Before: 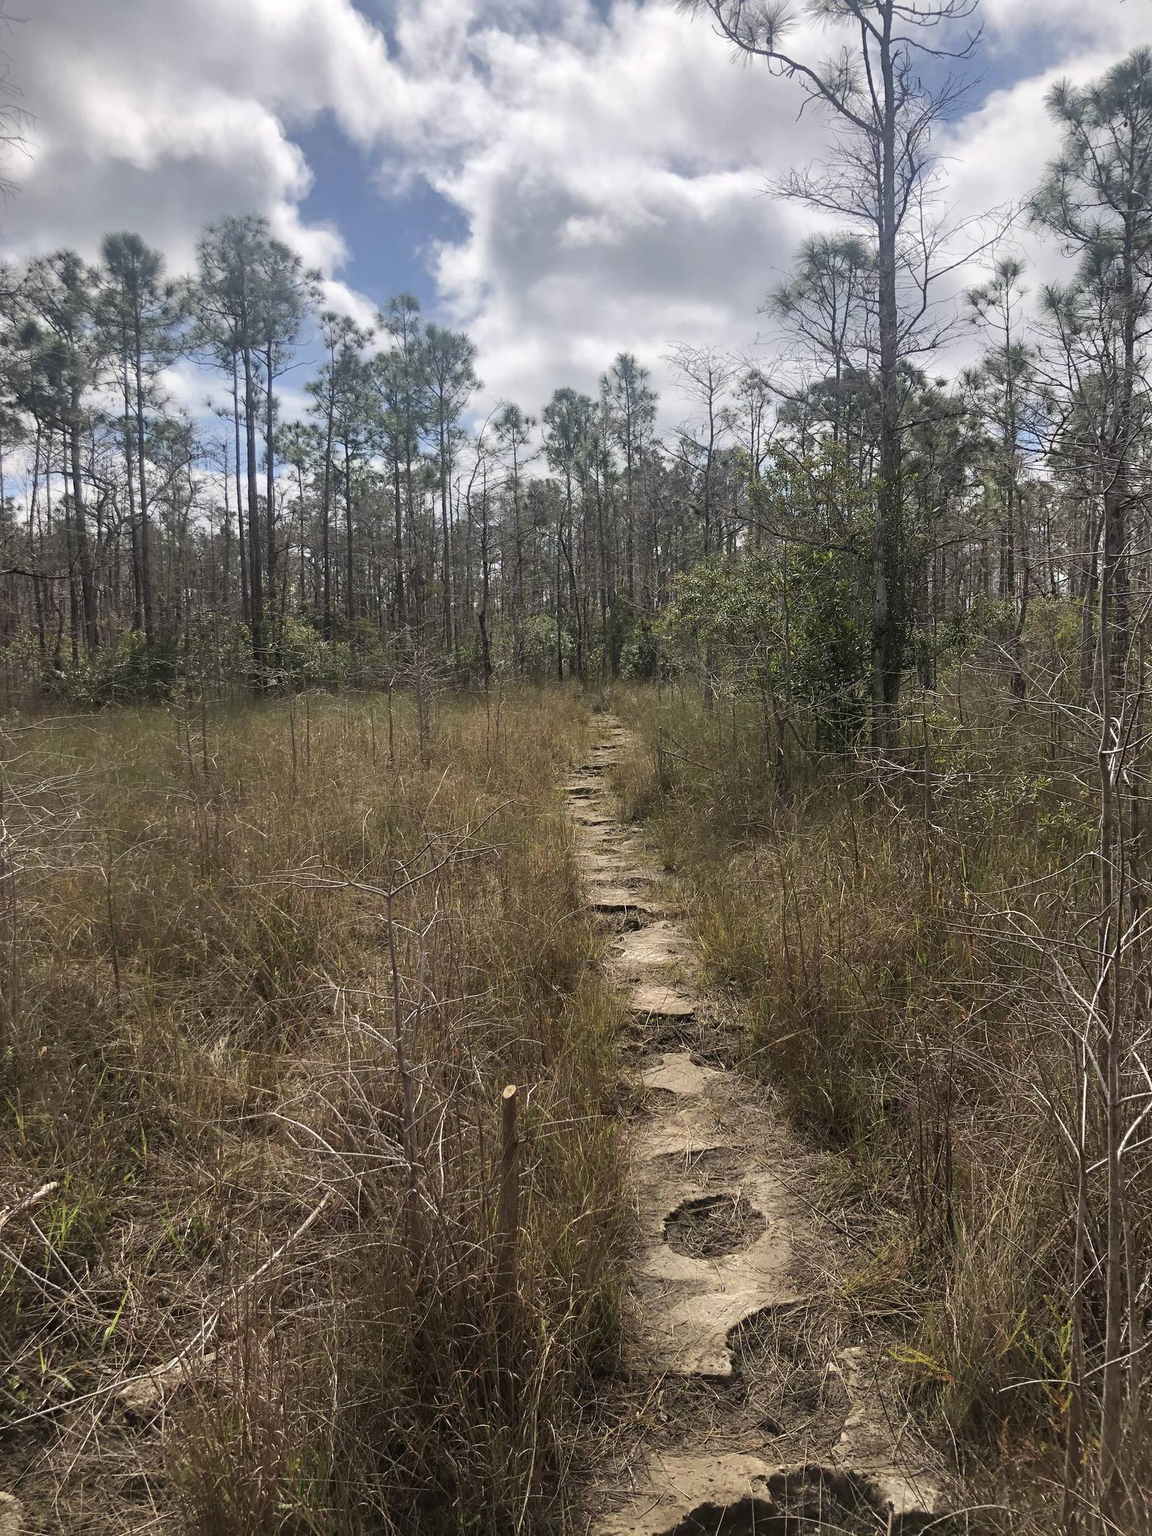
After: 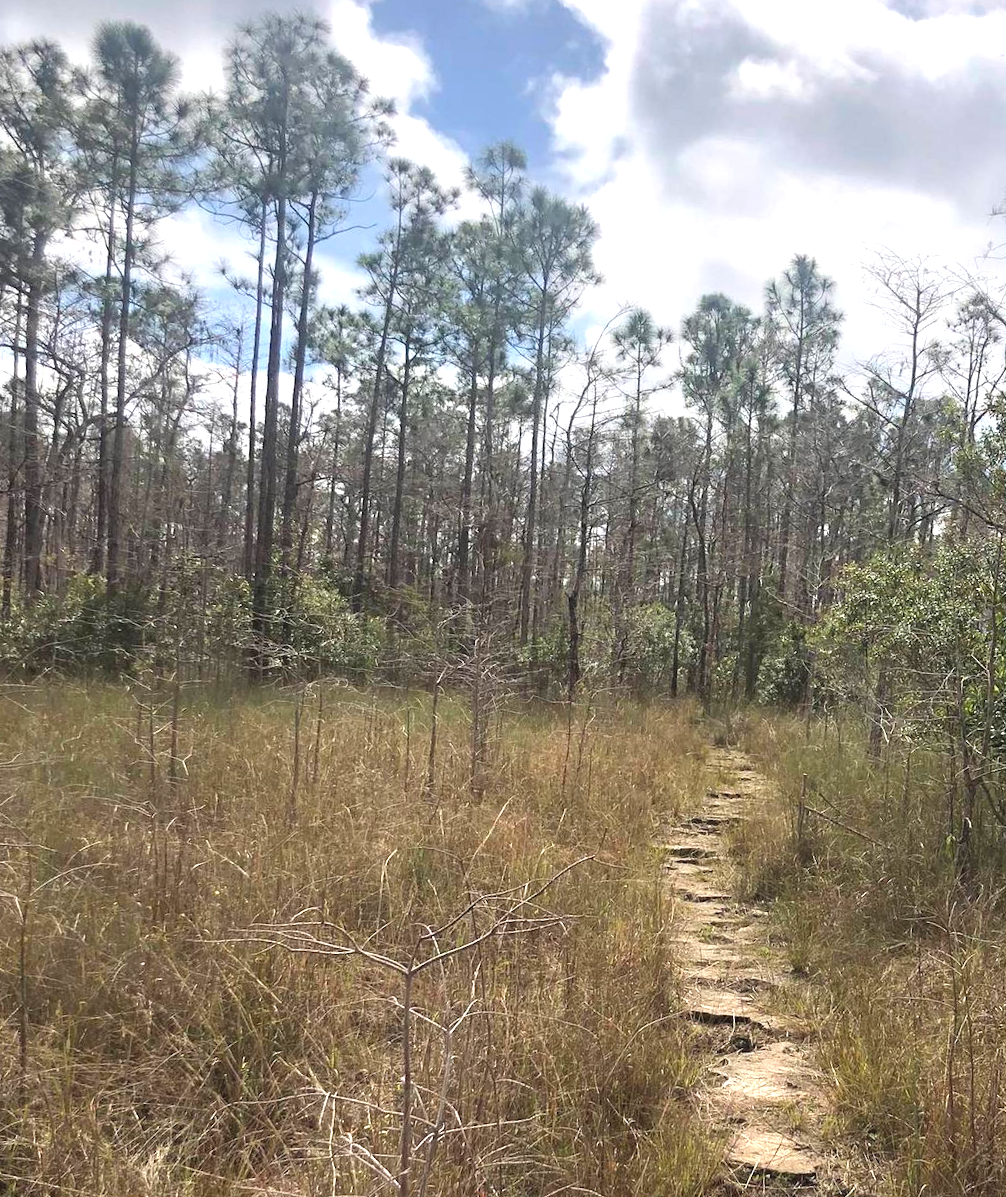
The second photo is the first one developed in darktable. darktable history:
exposure: black level correction -0.002, exposure 0.708 EV, compensate highlight preservation false
crop and rotate: angle -5.26°, left 2.152%, top 6.961%, right 27.38%, bottom 30.195%
